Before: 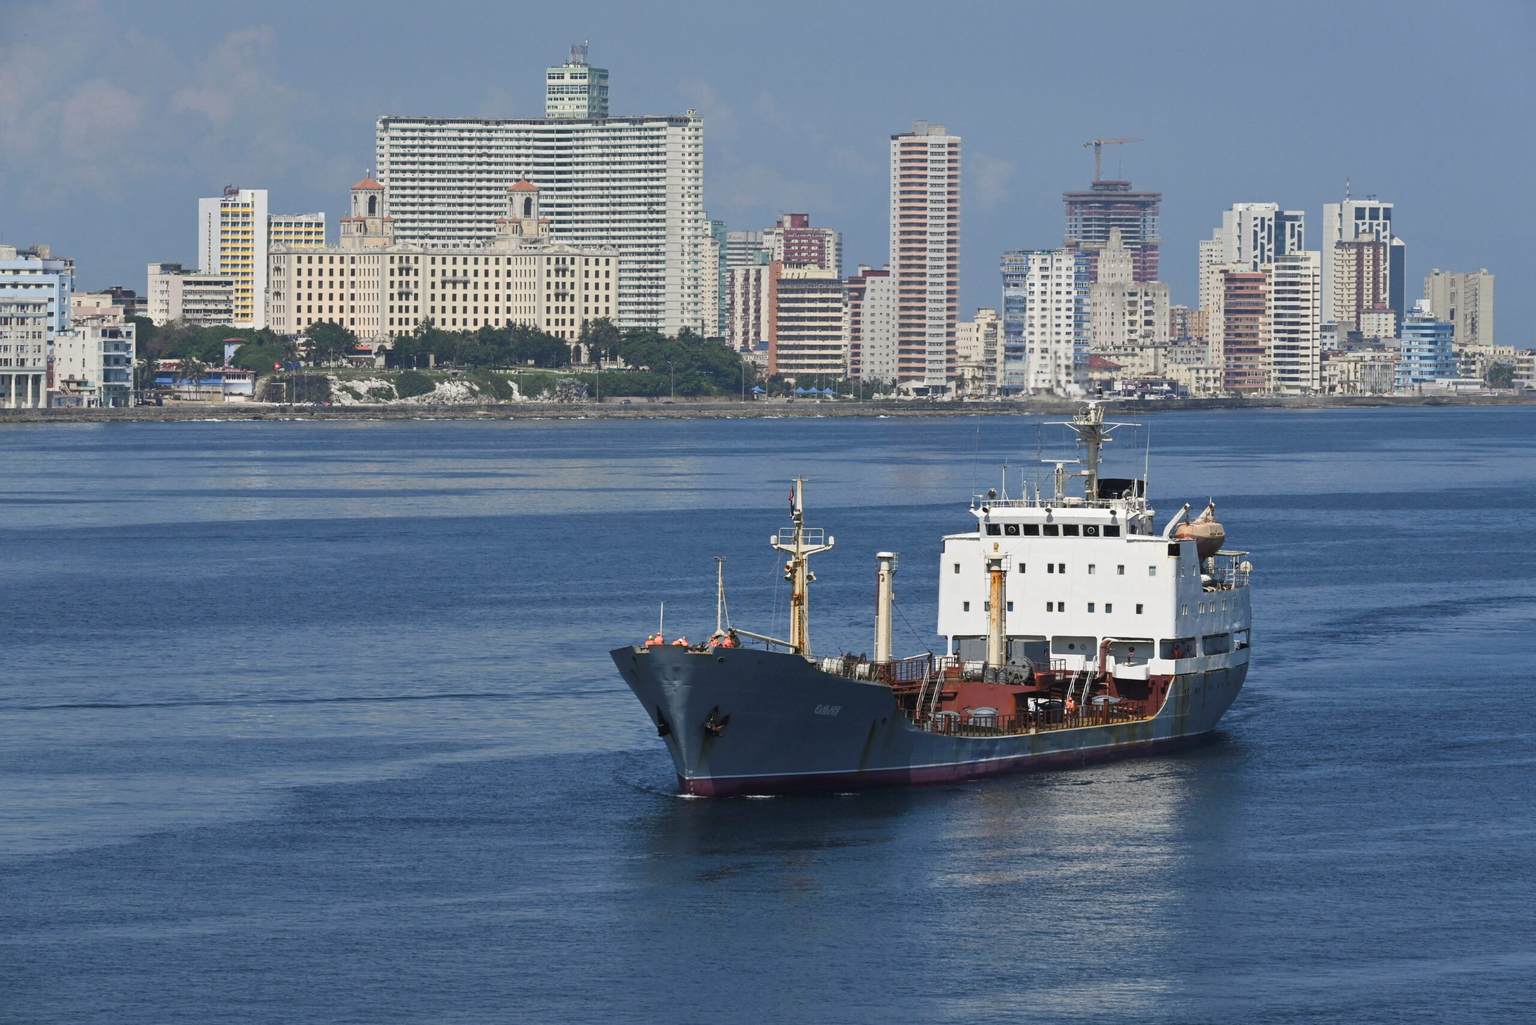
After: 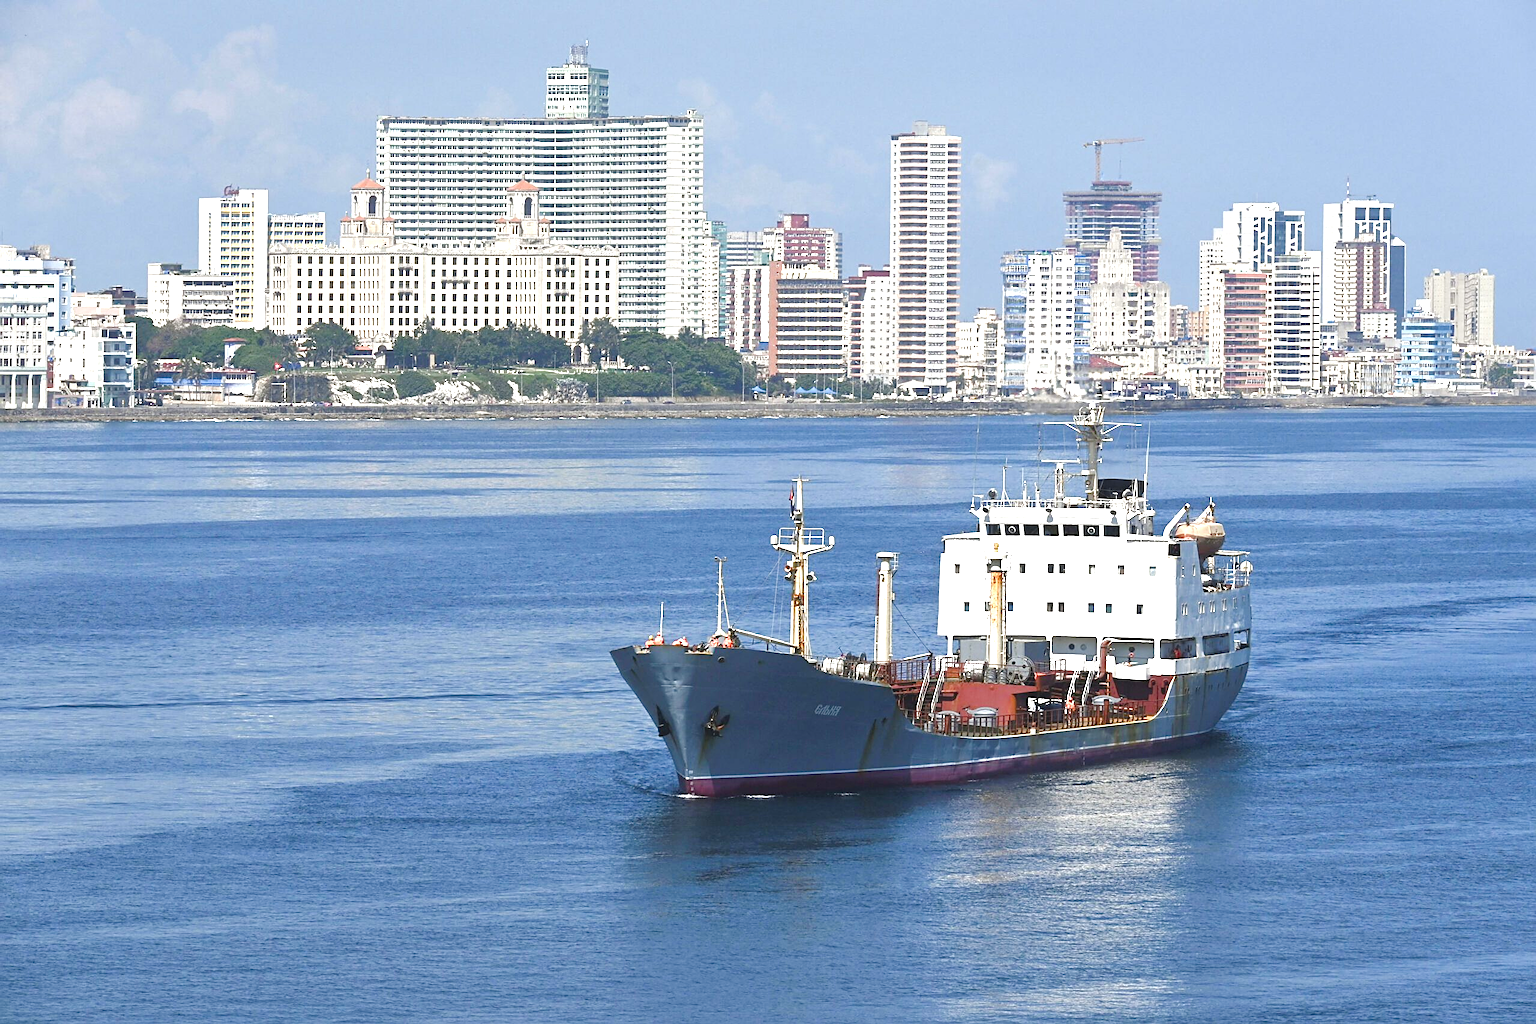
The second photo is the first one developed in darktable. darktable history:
sharpen: on, module defaults
color balance rgb: perceptual saturation grading › global saturation 20%, perceptual saturation grading › highlights -50%, perceptual saturation grading › shadows 30%, perceptual brilliance grading › global brilliance 10%, perceptual brilliance grading › shadows 15%
exposure: black level correction -0.002, exposure 0.708 EV, compensate exposure bias true, compensate highlight preservation false
contrast brightness saturation: saturation -0.05
